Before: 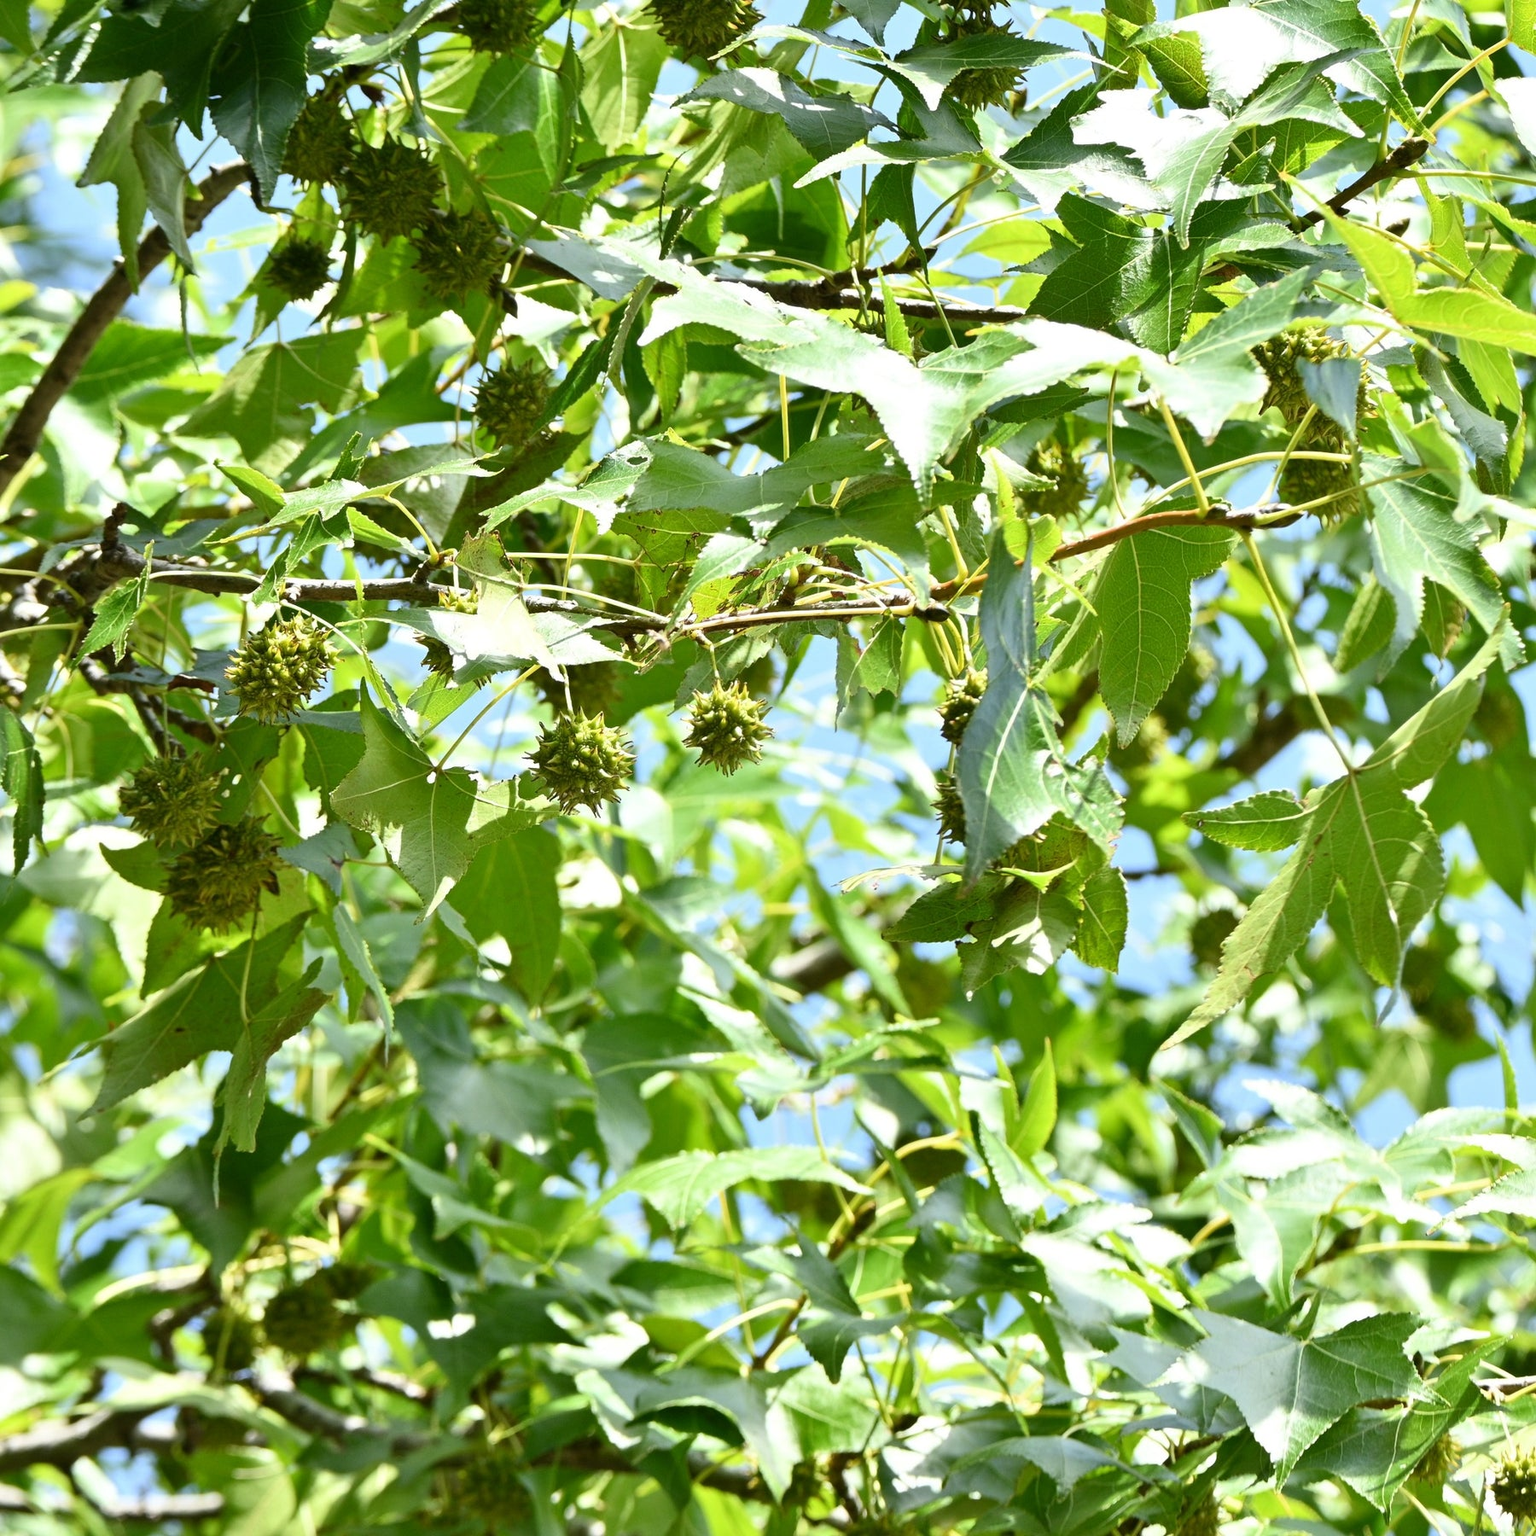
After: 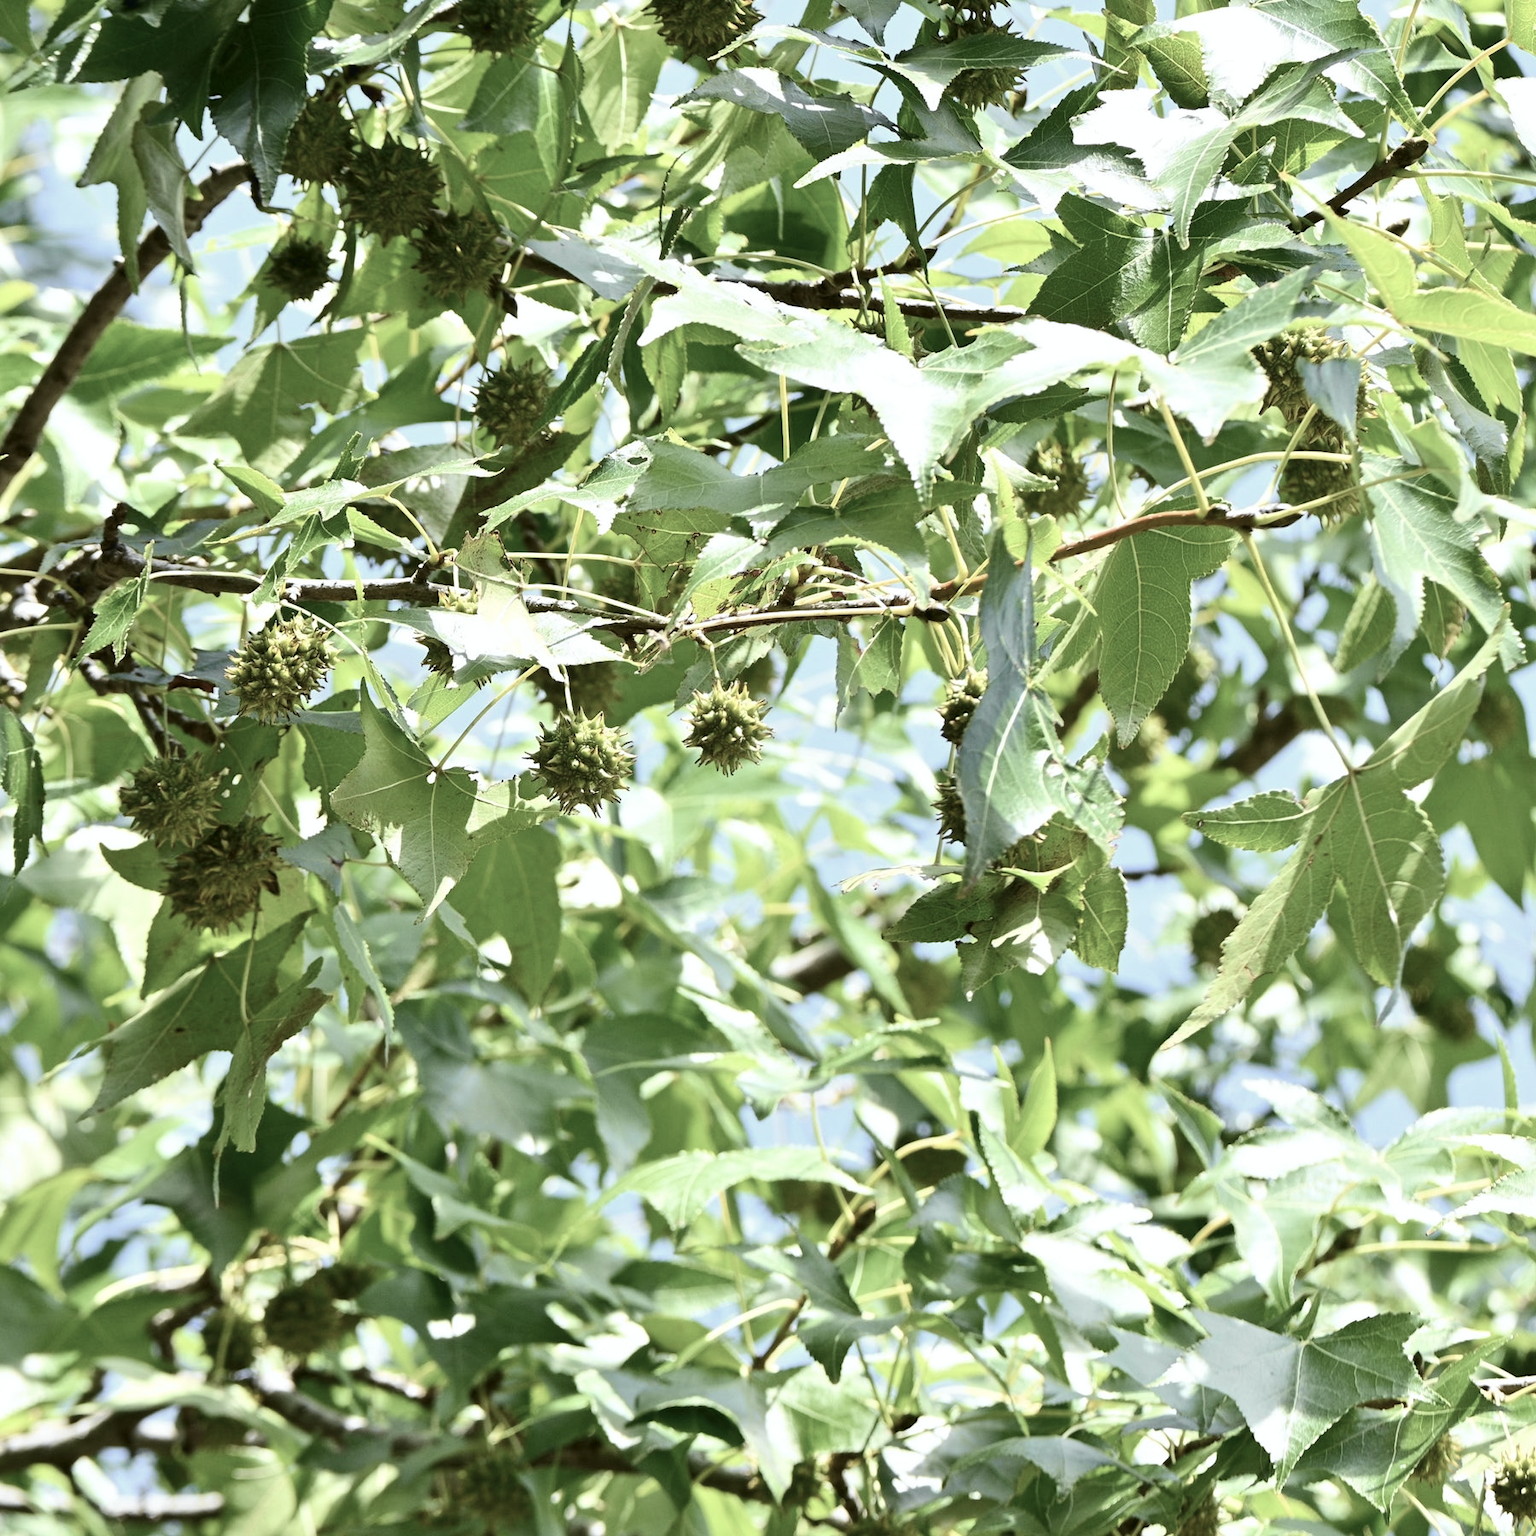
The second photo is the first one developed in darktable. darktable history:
color correction: saturation 0.57
exposure: black level correction 0.001, compensate highlight preservation false
tone curve: curves: ch0 [(0, 0.015) (0.037, 0.032) (0.131, 0.113) (0.275, 0.26) (0.497, 0.531) (0.617, 0.663) (0.704, 0.748) (0.813, 0.842) (0.911, 0.931) (0.997, 1)]; ch1 [(0, 0) (0.301, 0.3) (0.444, 0.438) (0.493, 0.494) (0.501, 0.499) (0.534, 0.543) (0.582, 0.605) (0.658, 0.687) (0.746, 0.79) (1, 1)]; ch2 [(0, 0) (0.246, 0.234) (0.36, 0.356) (0.415, 0.426) (0.476, 0.492) (0.502, 0.499) (0.525, 0.513) (0.533, 0.534) (0.586, 0.598) (0.634, 0.643) (0.706, 0.717) (0.853, 0.83) (1, 0.951)], color space Lab, independent channels, preserve colors none
white balance: red 0.988, blue 1.017
